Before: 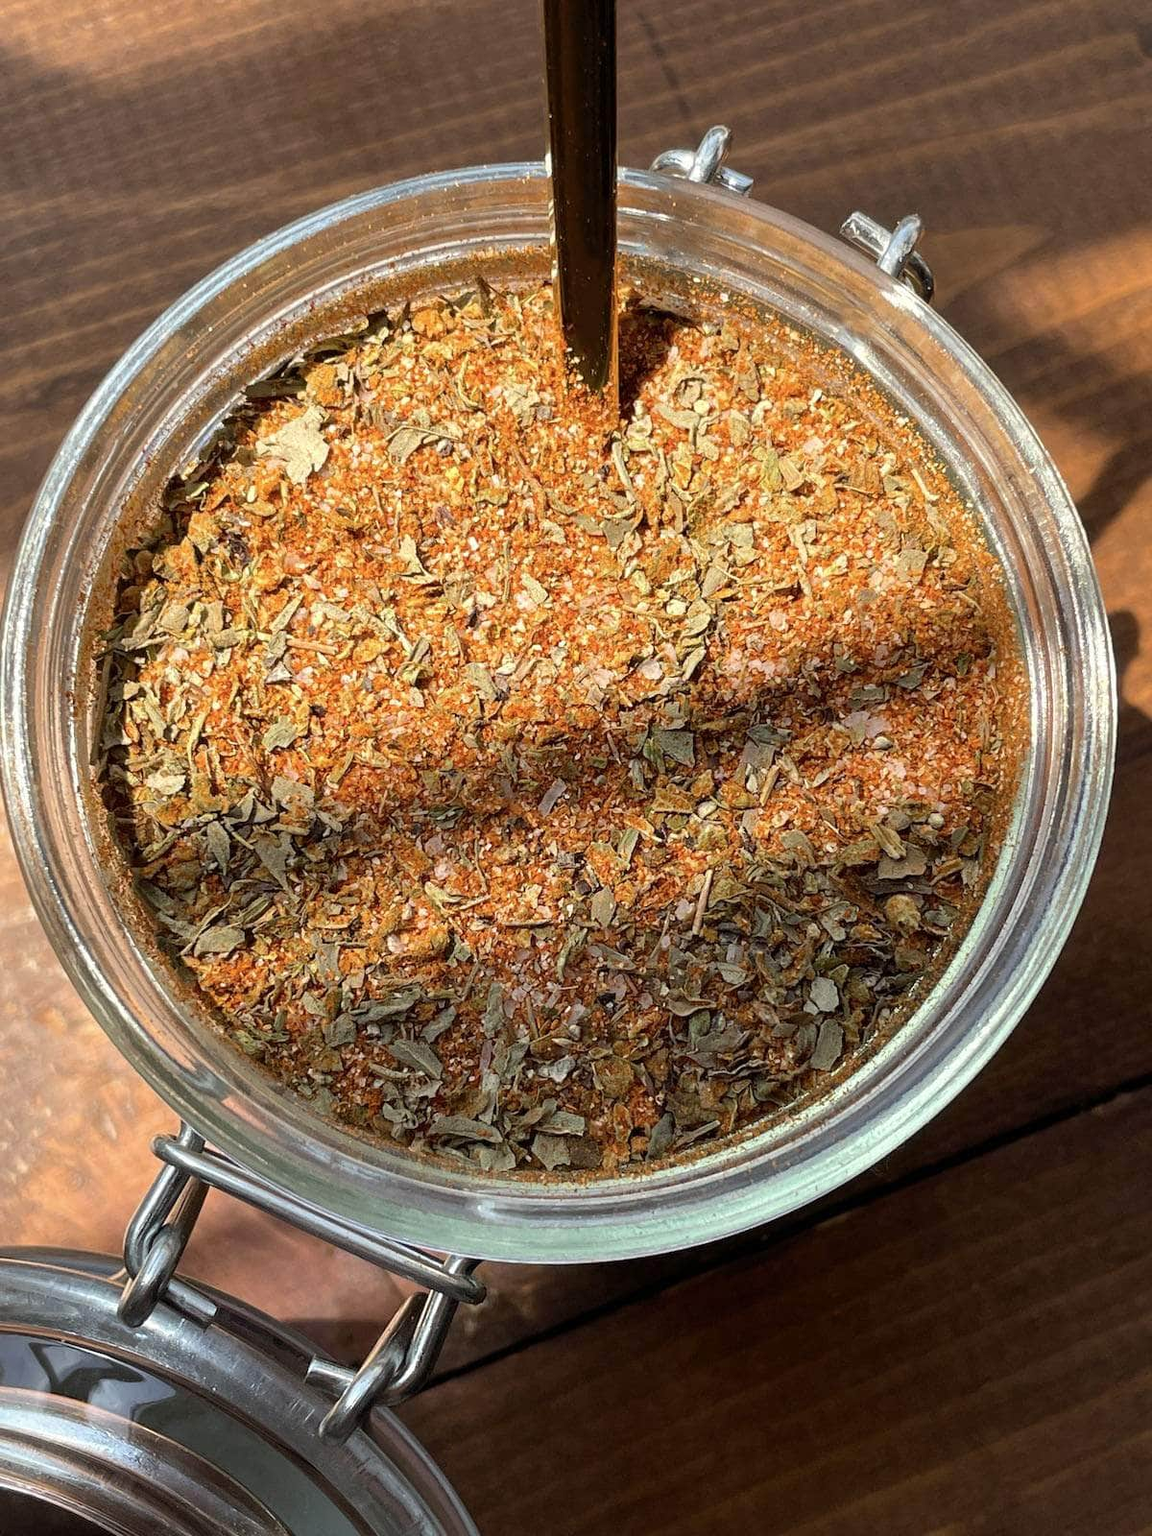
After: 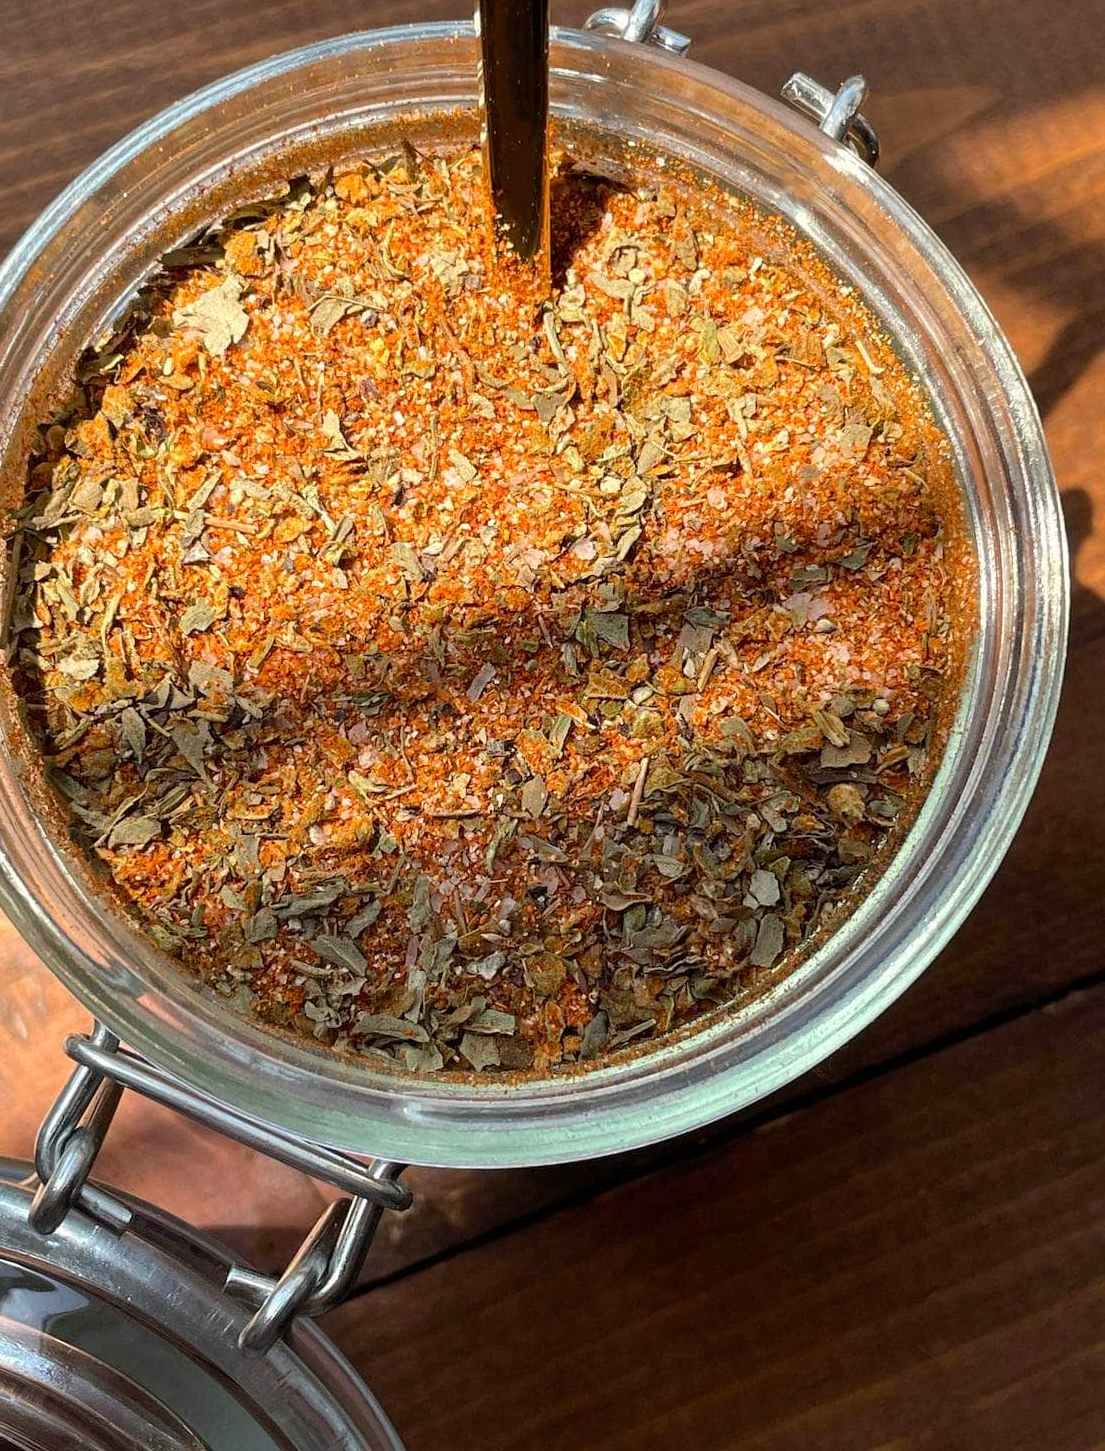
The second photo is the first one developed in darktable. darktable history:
crop and rotate: left 7.859%, top 9.312%
